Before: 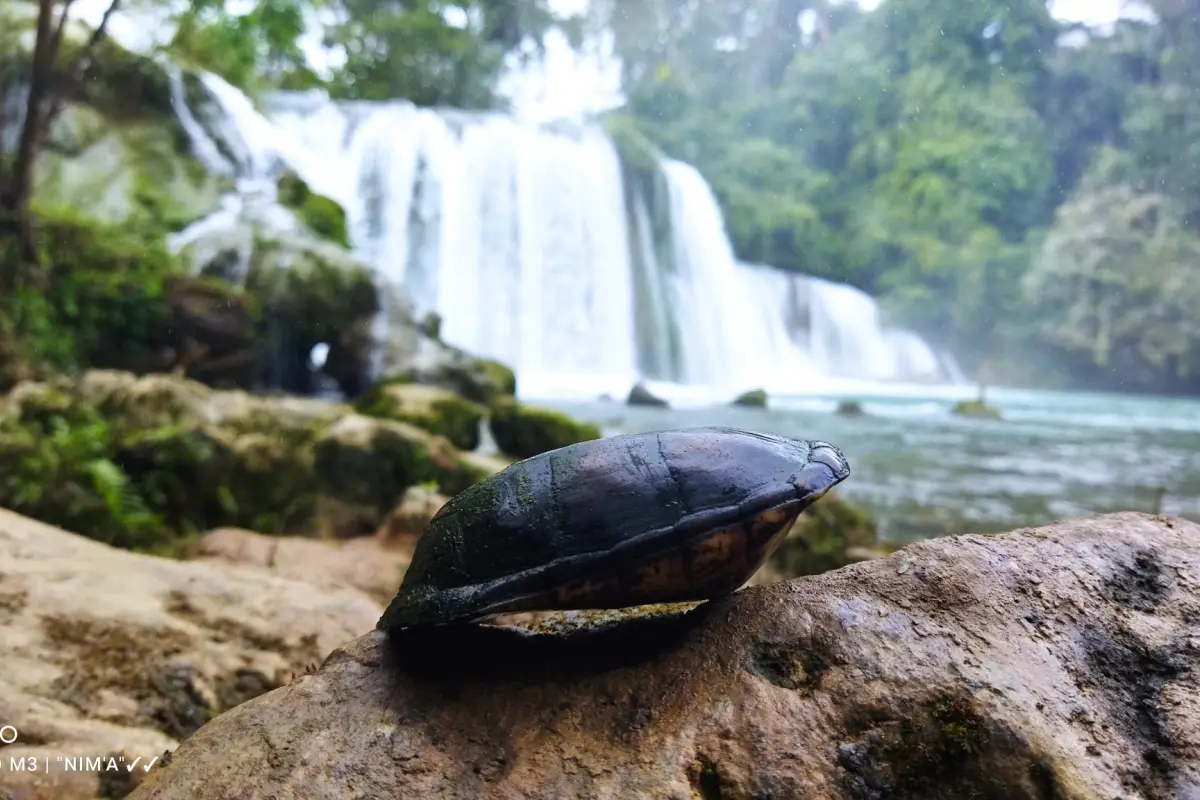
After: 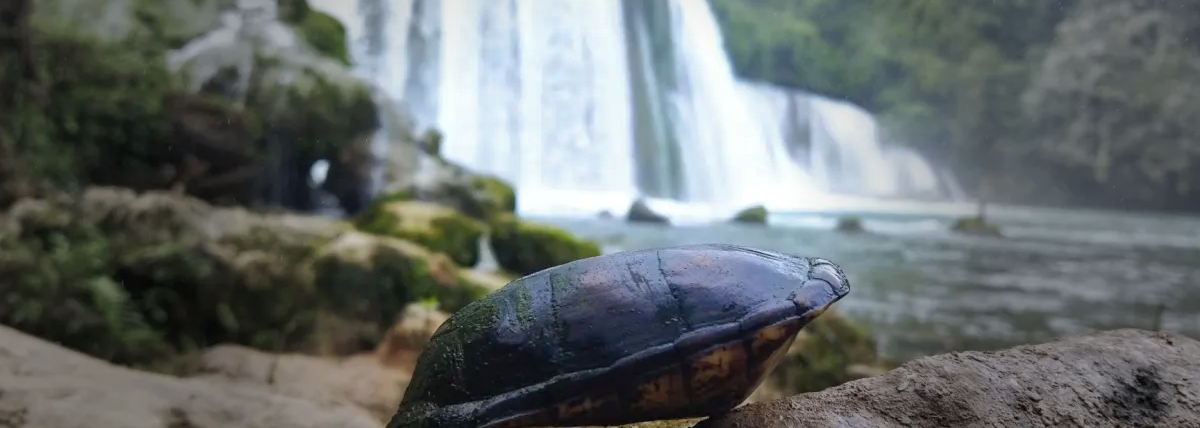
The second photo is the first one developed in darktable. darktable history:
crop and rotate: top 23.043%, bottom 23.437%
shadows and highlights: on, module defaults
vignetting: fall-off start 31.28%, fall-off radius 34.64%, brightness -0.575
